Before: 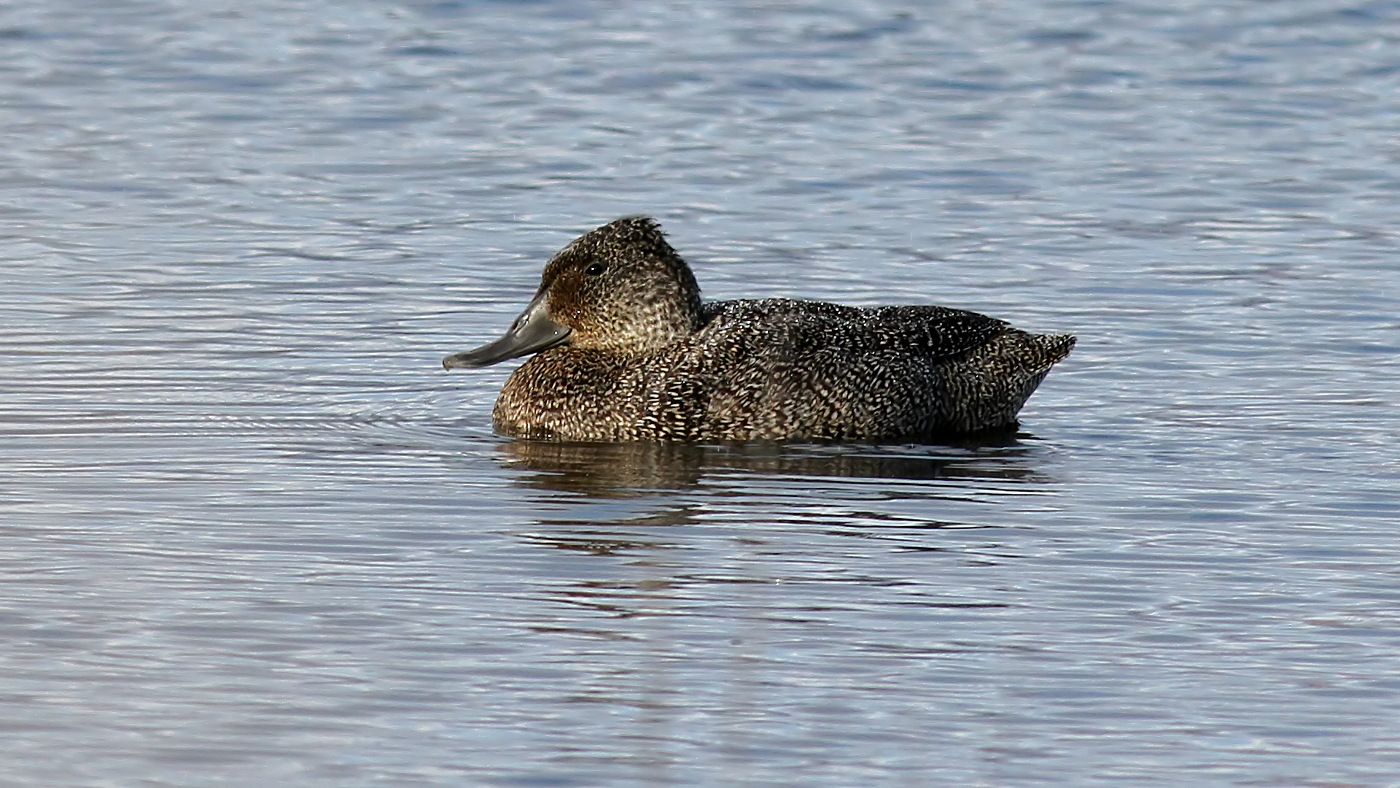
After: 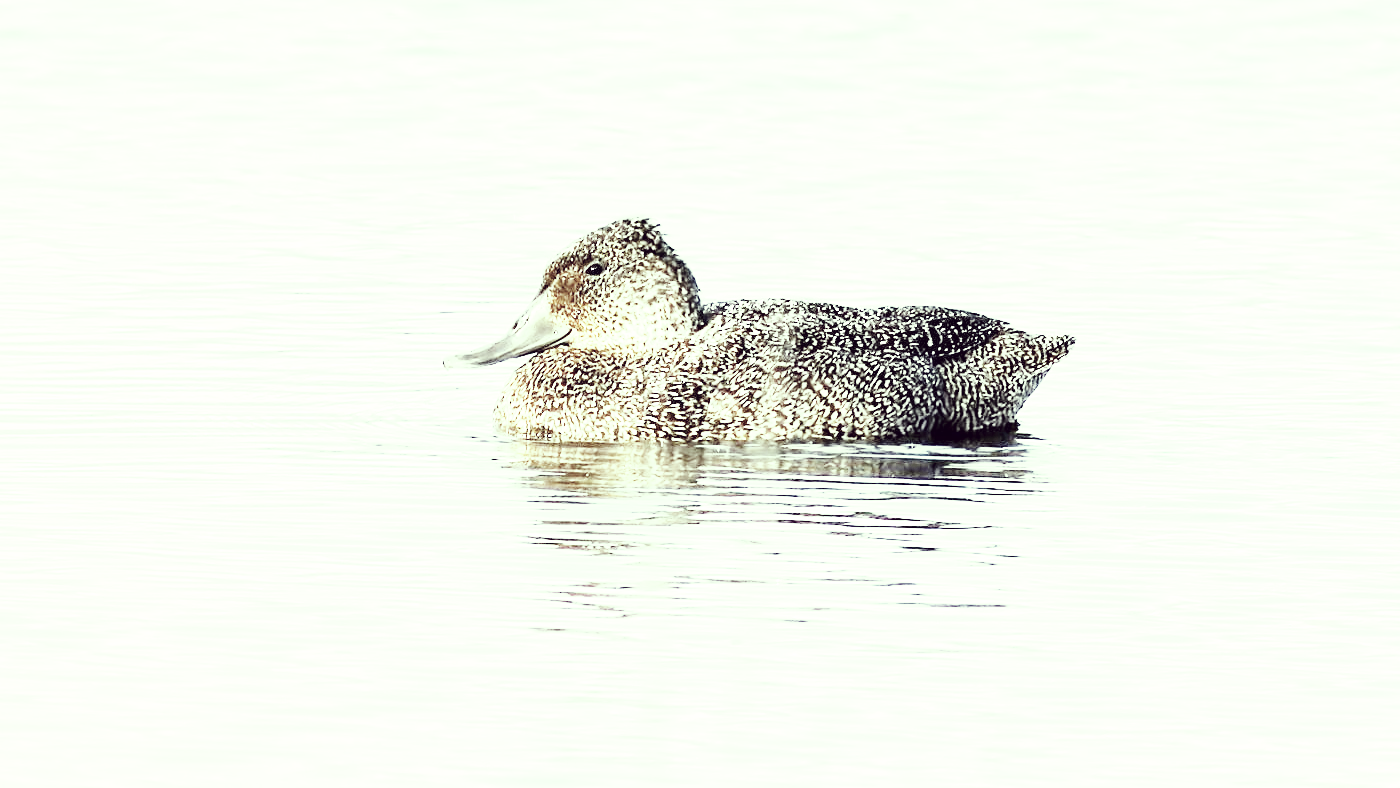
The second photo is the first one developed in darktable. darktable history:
color correction: highlights a* -20.91, highlights b* 20.48, shadows a* 19.64, shadows b* -19.75, saturation 0.394
base curve: curves: ch0 [(0, 0) (0, 0) (0.002, 0.001) (0.008, 0.003) (0.019, 0.011) (0.037, 0.037) (0.064, 0.11) (0.102, 0.232) (0.152, 0.379) (0.216, 0.524) (0.296, 0.665) (0.394, 0.789) (0.512, 0.881) (0.651, 0.945) (0.813, 0.986) (1, 1)], preserve colors none
exposure: exposure 2.968 EV, compensate exposure bias true, compensate highlight preservation false
